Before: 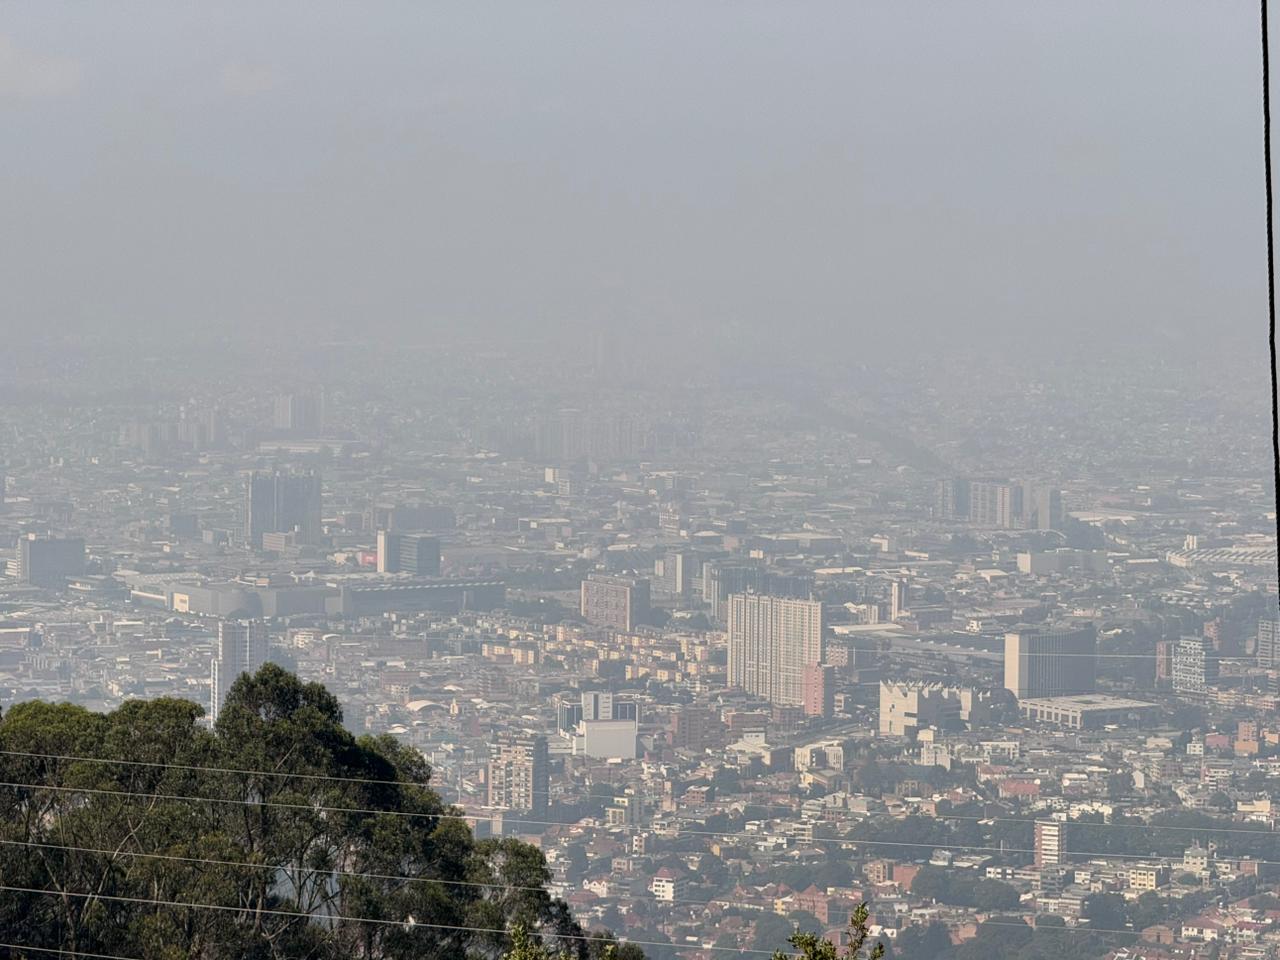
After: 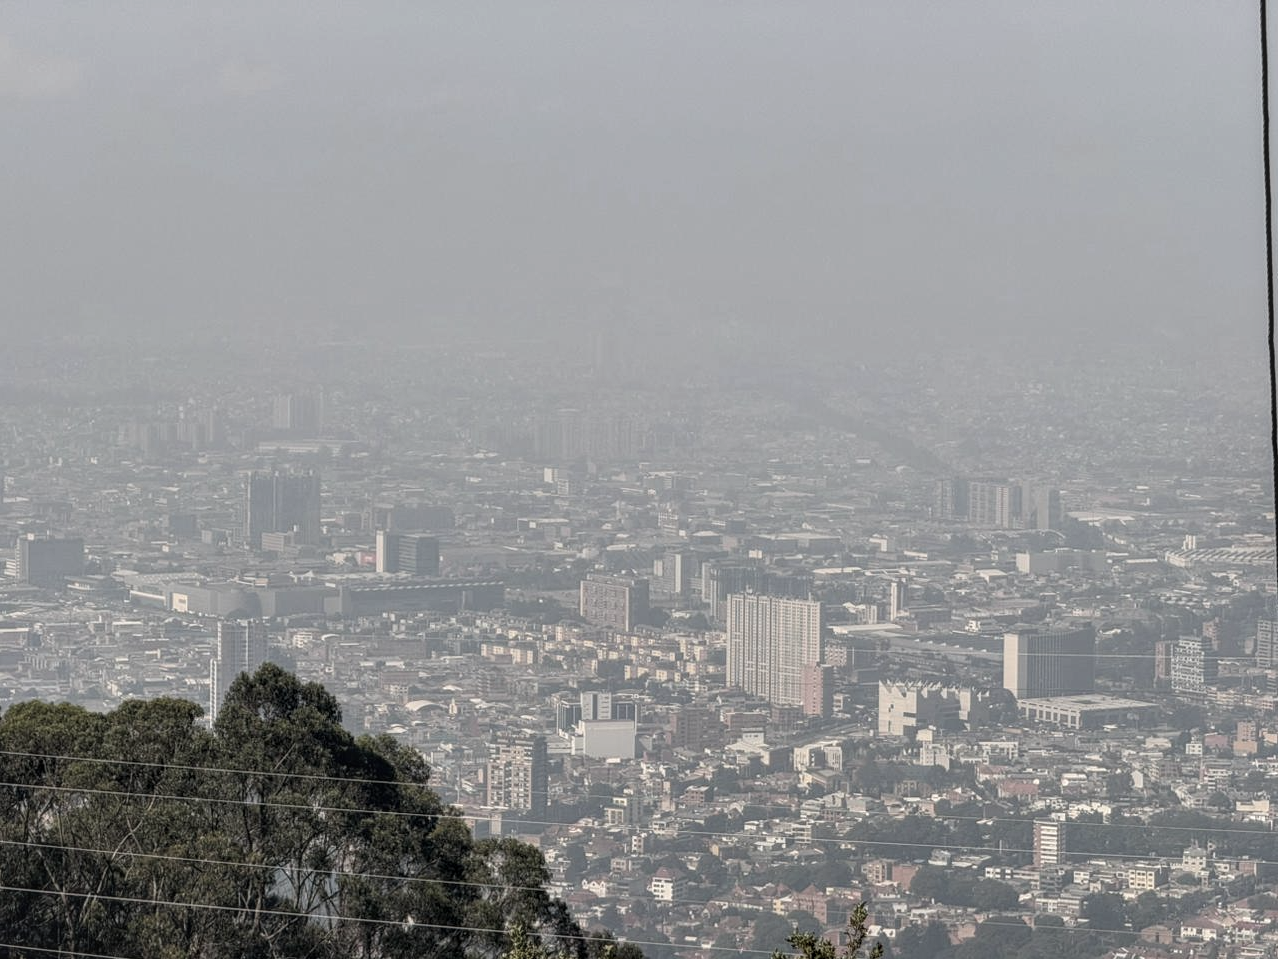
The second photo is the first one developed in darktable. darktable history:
local contrast: highlights 5%, shadows 4%, detail 134%
contrast brightness saturation: contrast -0.05, saturation -0.4
crop and rotate: left 0.145%, bottom 0.011%
